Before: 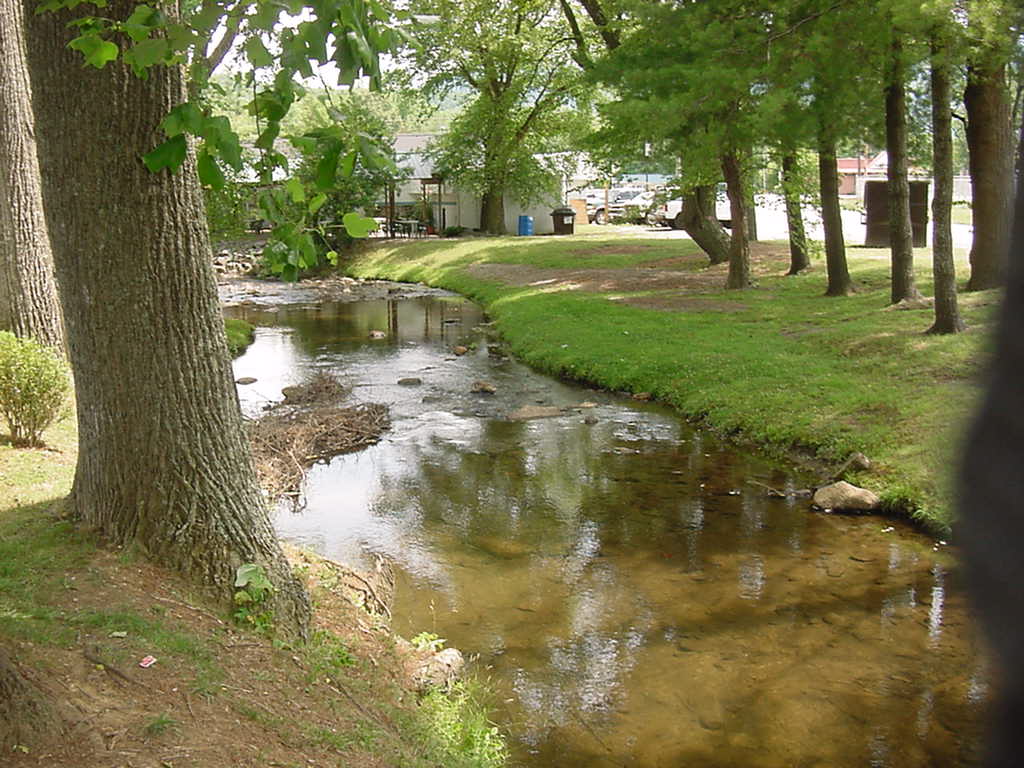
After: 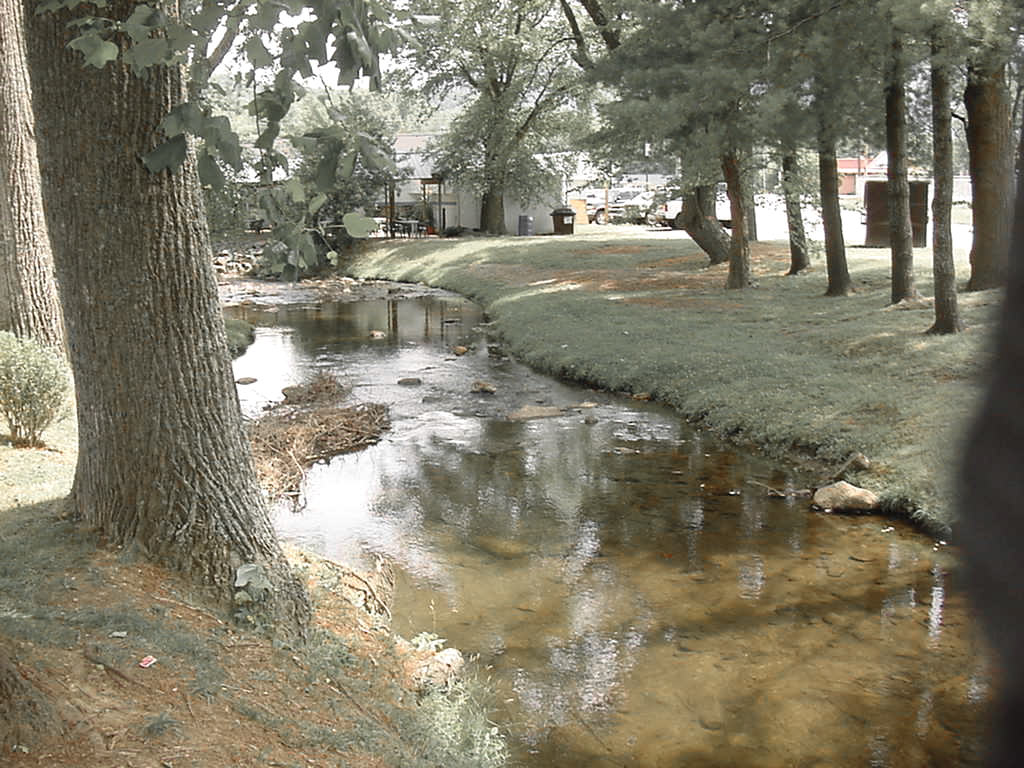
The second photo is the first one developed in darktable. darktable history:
base curve: curves: ch0 [(0, 0) (0.283, 0.295) (1, 1)], preserve colors none
exposure: exposure 0.203 EV, compensate exposure bias true, compensate highlight preservation false
color zones: curves: ch0 [(0, 0.447) (0.184, 0.543) (0.323, 0.476) (0.429, 0.445) (0.571, 0.443) (0.714, 0.451) (0.857, 0.452) (1, 0.447)]; ch1 [(0, 0.464) (0.176, 0.46) (0.287, 0.177) (0.429, 0.002) (0.571, 0) (0.714, 0) (0.857, 0) (1, 0.464)]
